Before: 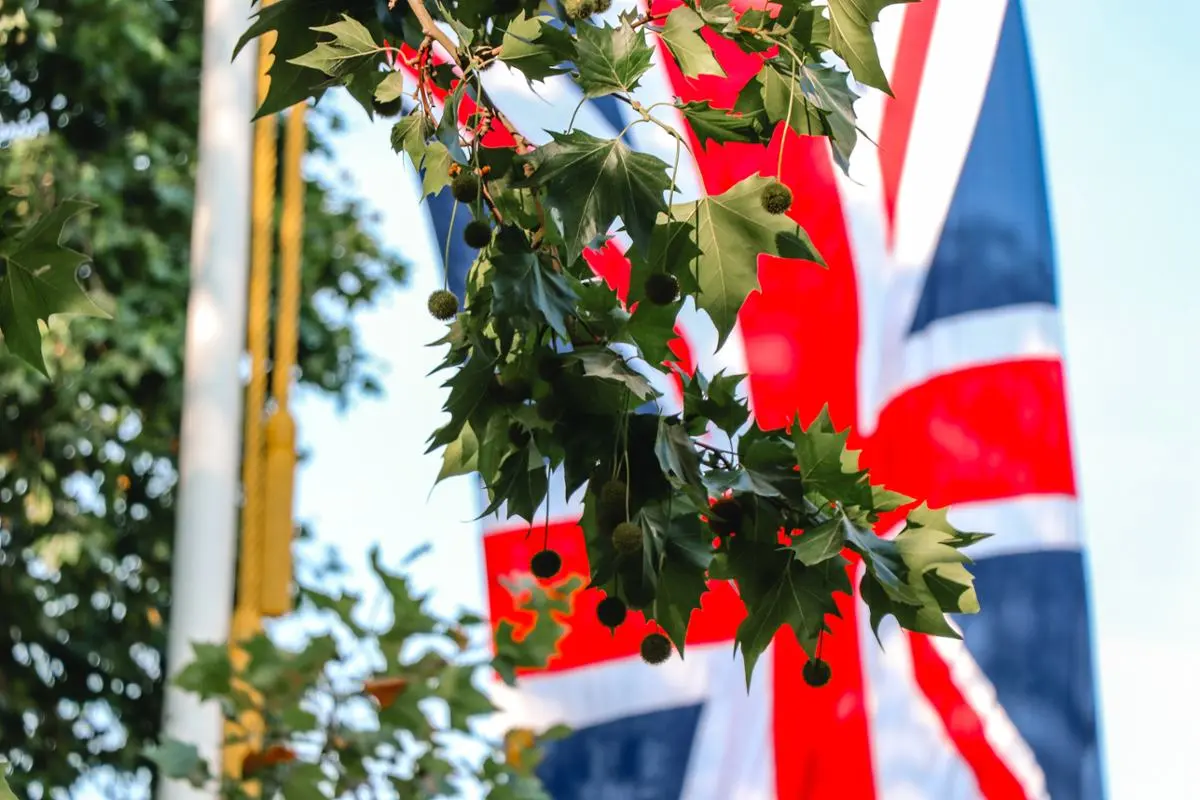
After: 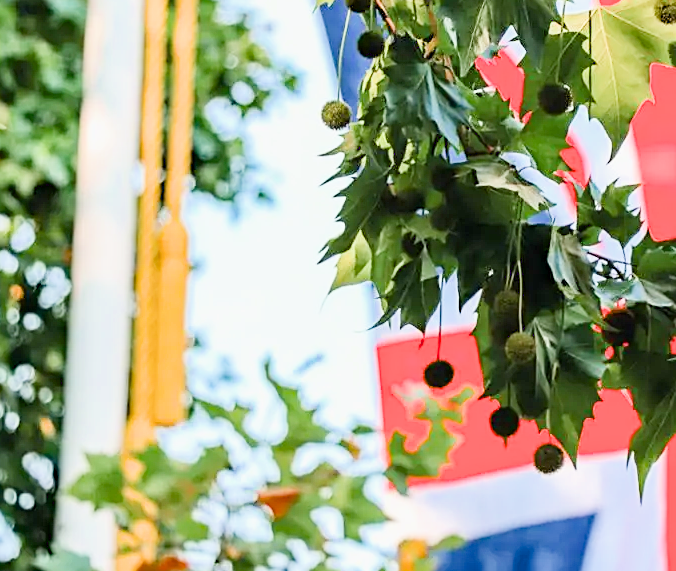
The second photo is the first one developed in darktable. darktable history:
crop: left 8.966%, top 23.852%, right 34.699%, bottom 4.703%
sharpen: on, module defaults
filmic rgb: black relative exposure -16 EV, white relative exposure 6.12 EV, hardness 5.22
exposure: black level correction 0.001, exposure 1.84 EV, compensate highlight preservation false
haze removal: compatibility mode true, adaptive false
